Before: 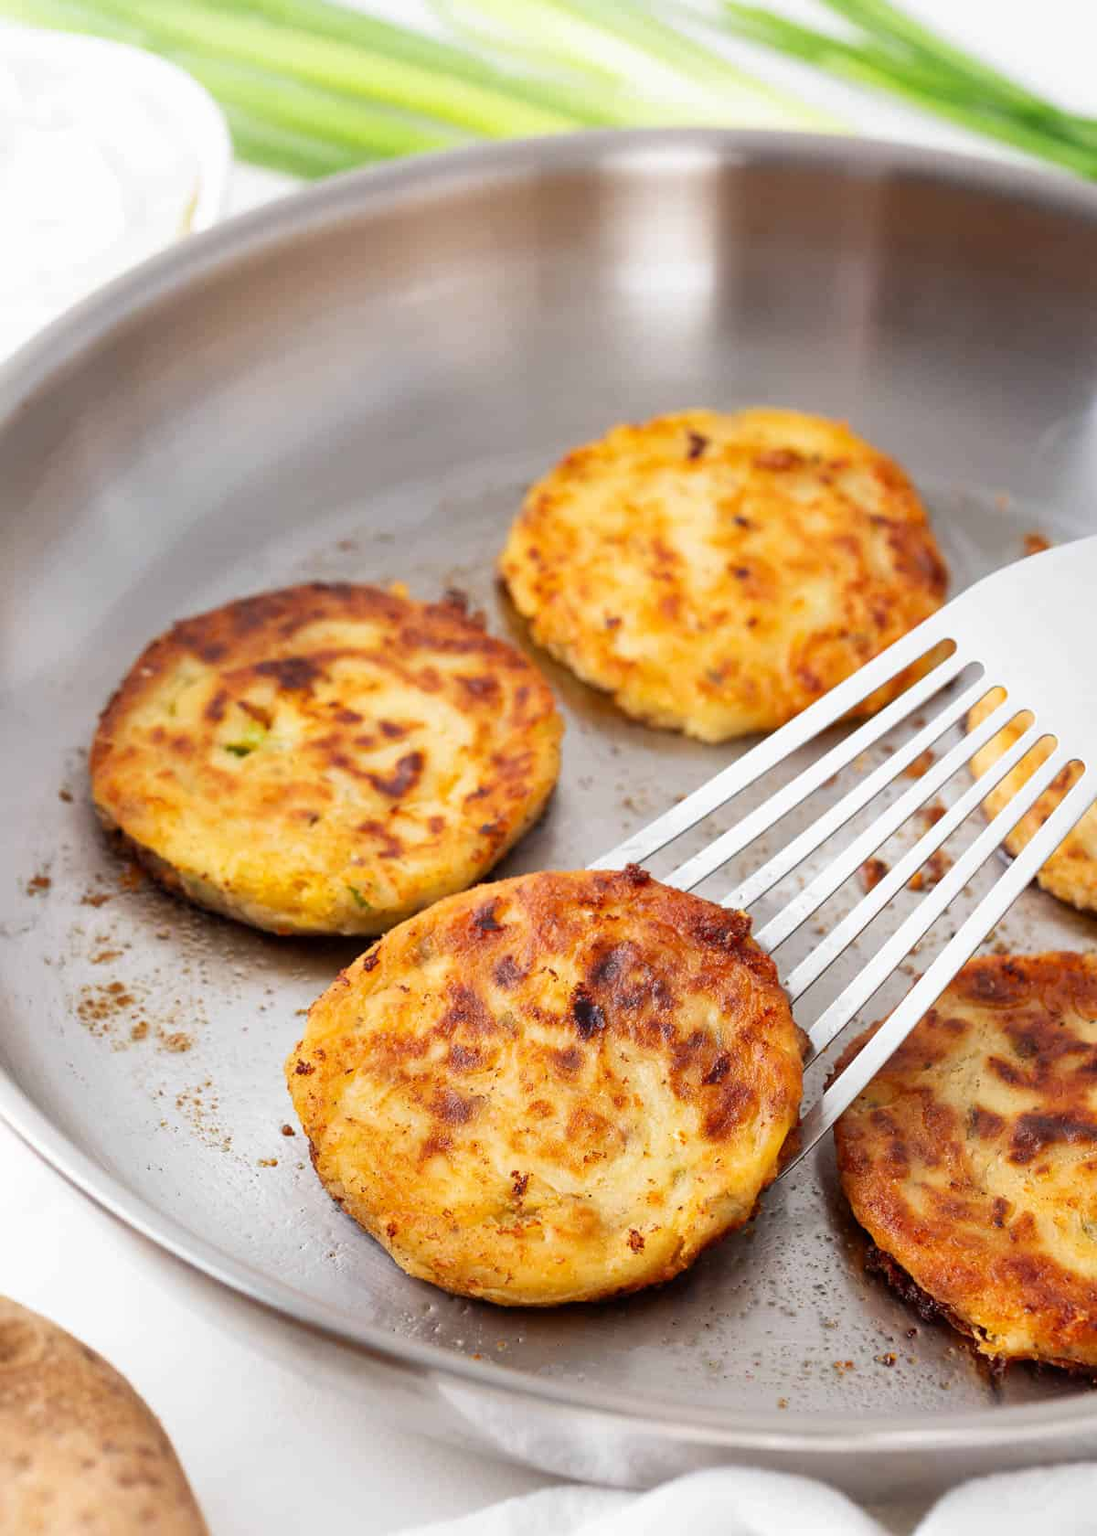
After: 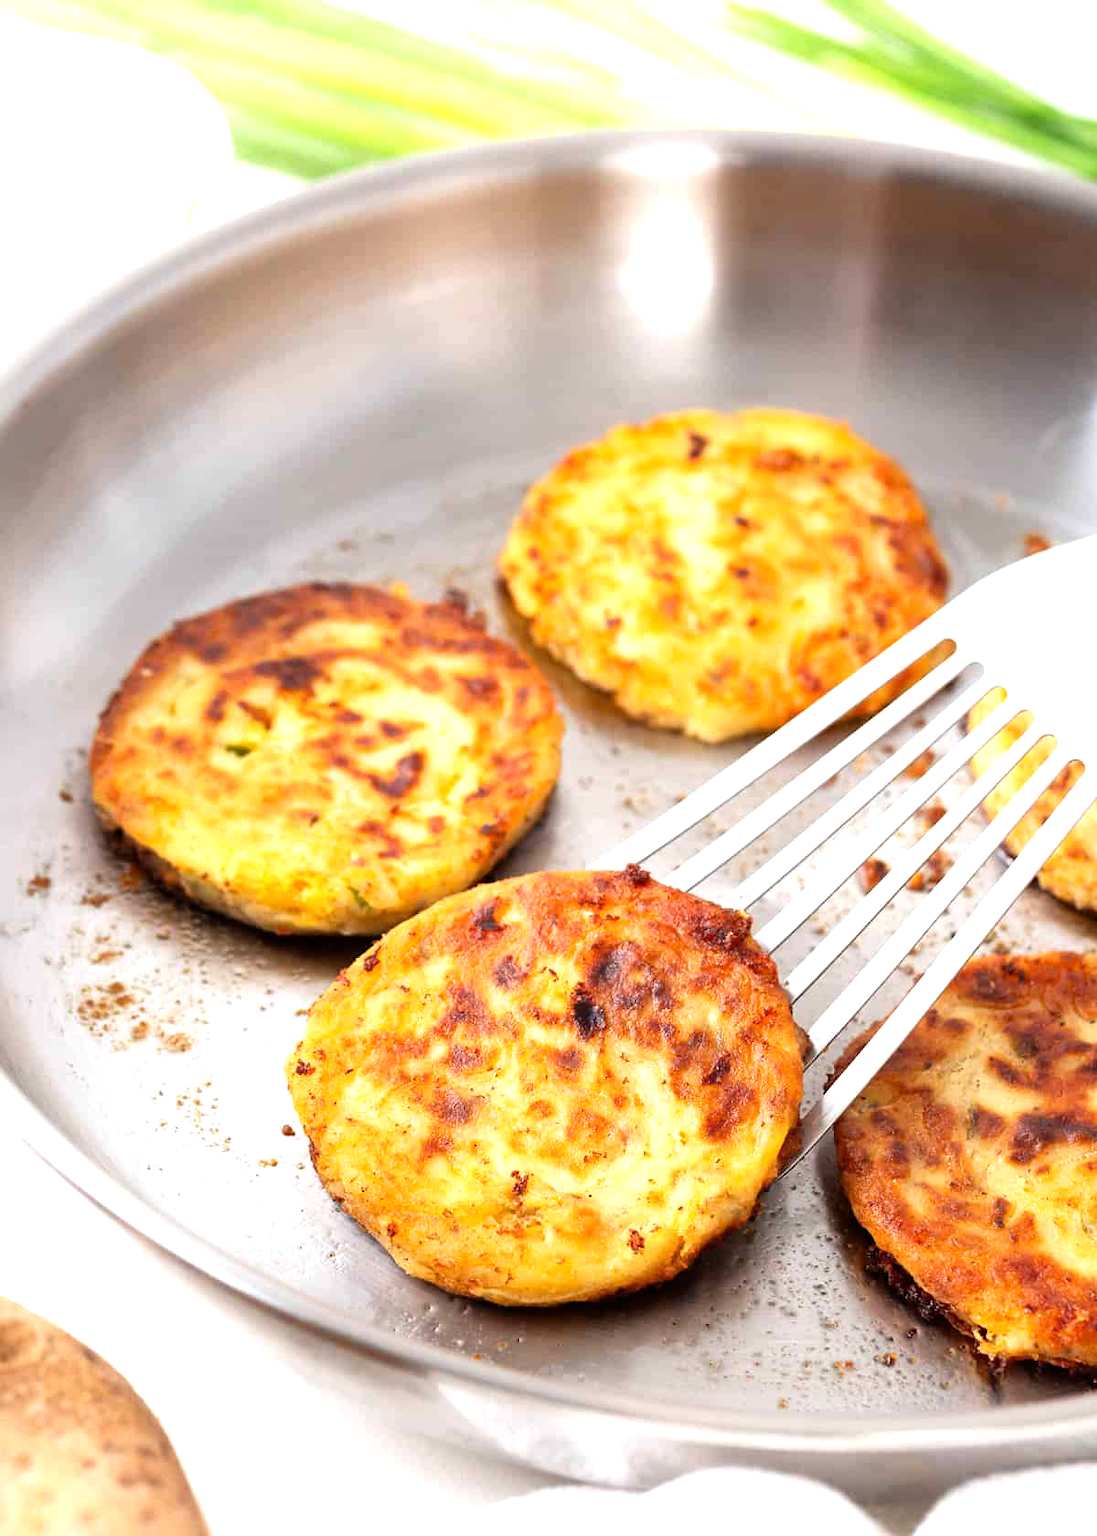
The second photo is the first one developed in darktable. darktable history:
tone equalizer: -8 EV -0.757 EV, -7 EV -0.728 EV, -6 EV -0.638 EV, -5 EV -0.391 EV, -3 EV 0.394 EV, -2 EV 0.6 EV, -1 EV 0.691 EV, +0 EV 0.727 EV, mask exposure compensation -0.497 EV
